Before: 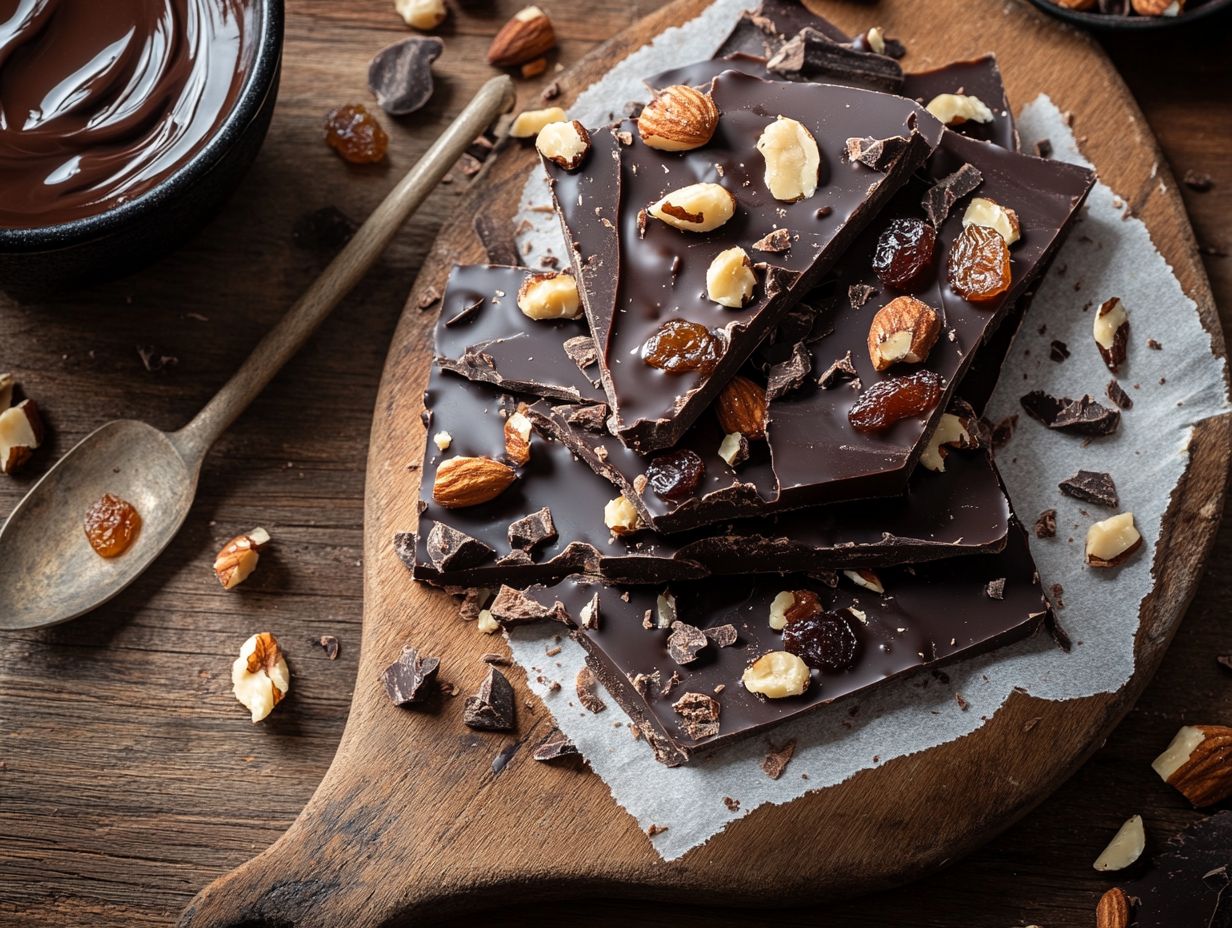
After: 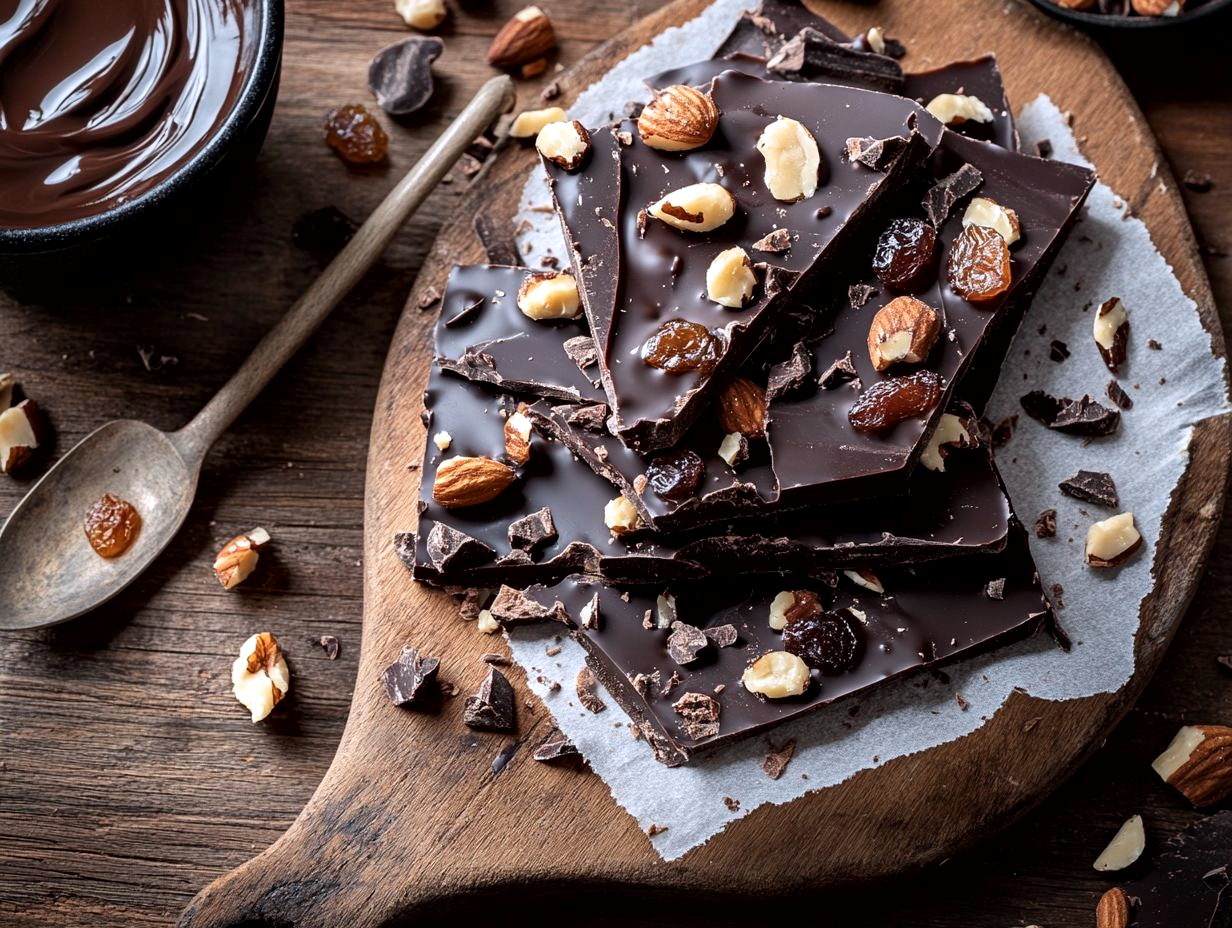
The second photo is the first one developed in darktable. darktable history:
local contrast: mode bilateral grid, contrast 25, coarseness 60, detail 151%, midtone range 0.2
color calibration: illuminant as shot in camera, x 0.358, y 0.373, temperature 4628.91 K
